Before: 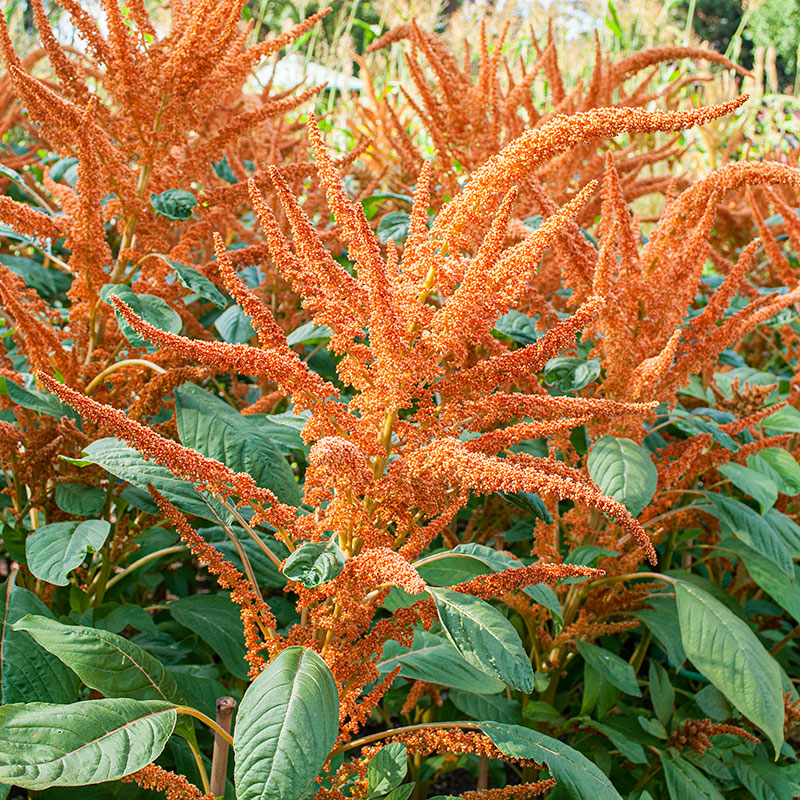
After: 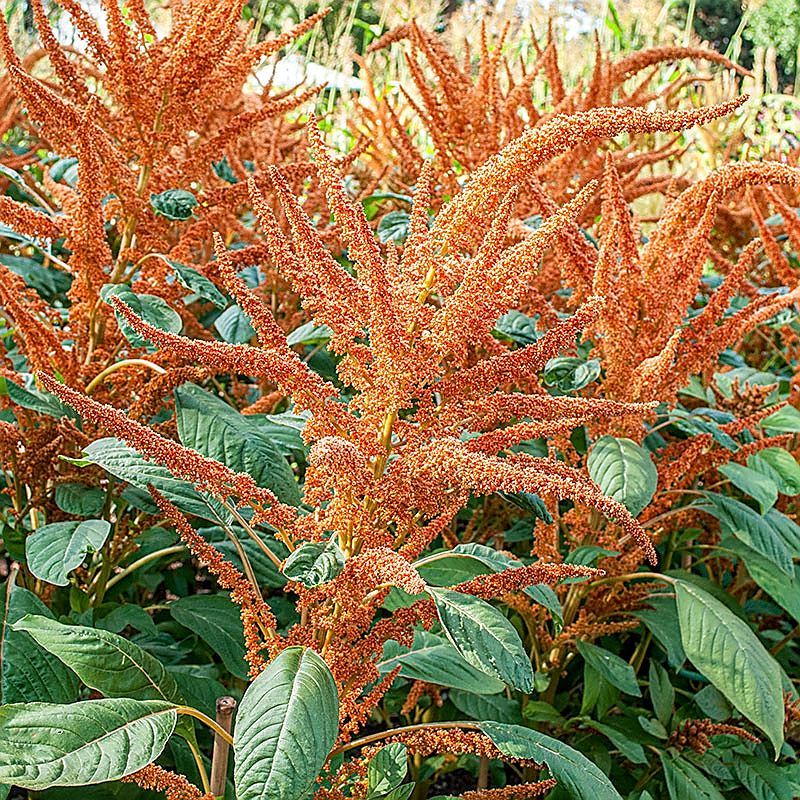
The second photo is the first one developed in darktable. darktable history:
sharpen: radius 1.4, amount 1.25, threshold 0.7
local contrast: detail 130%
